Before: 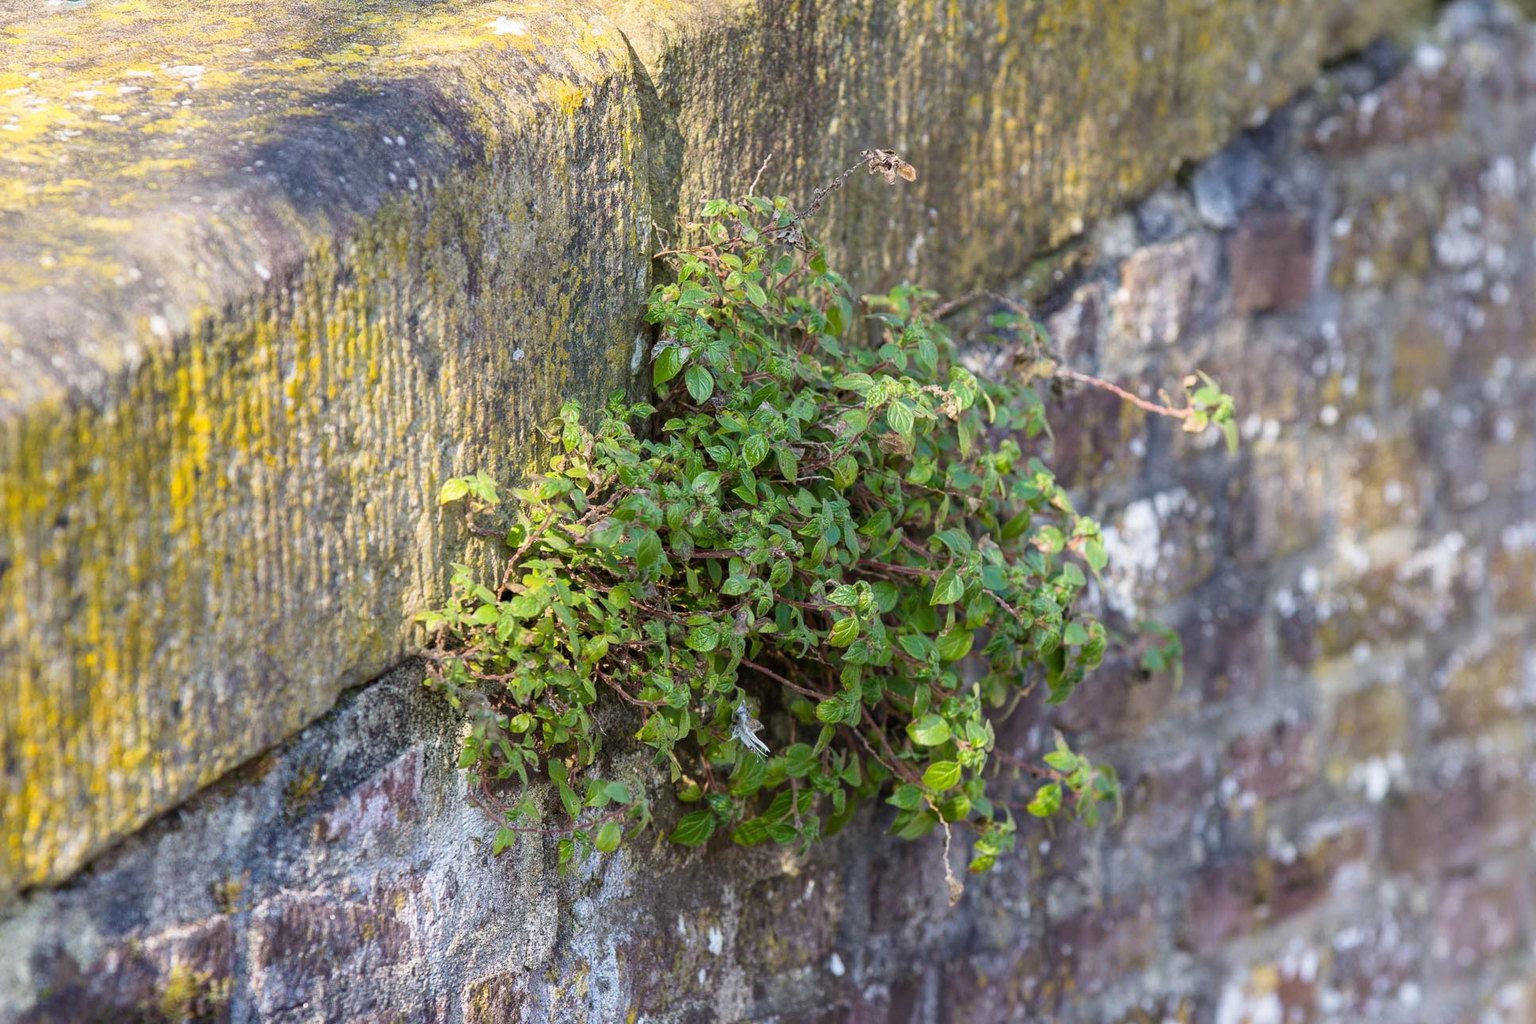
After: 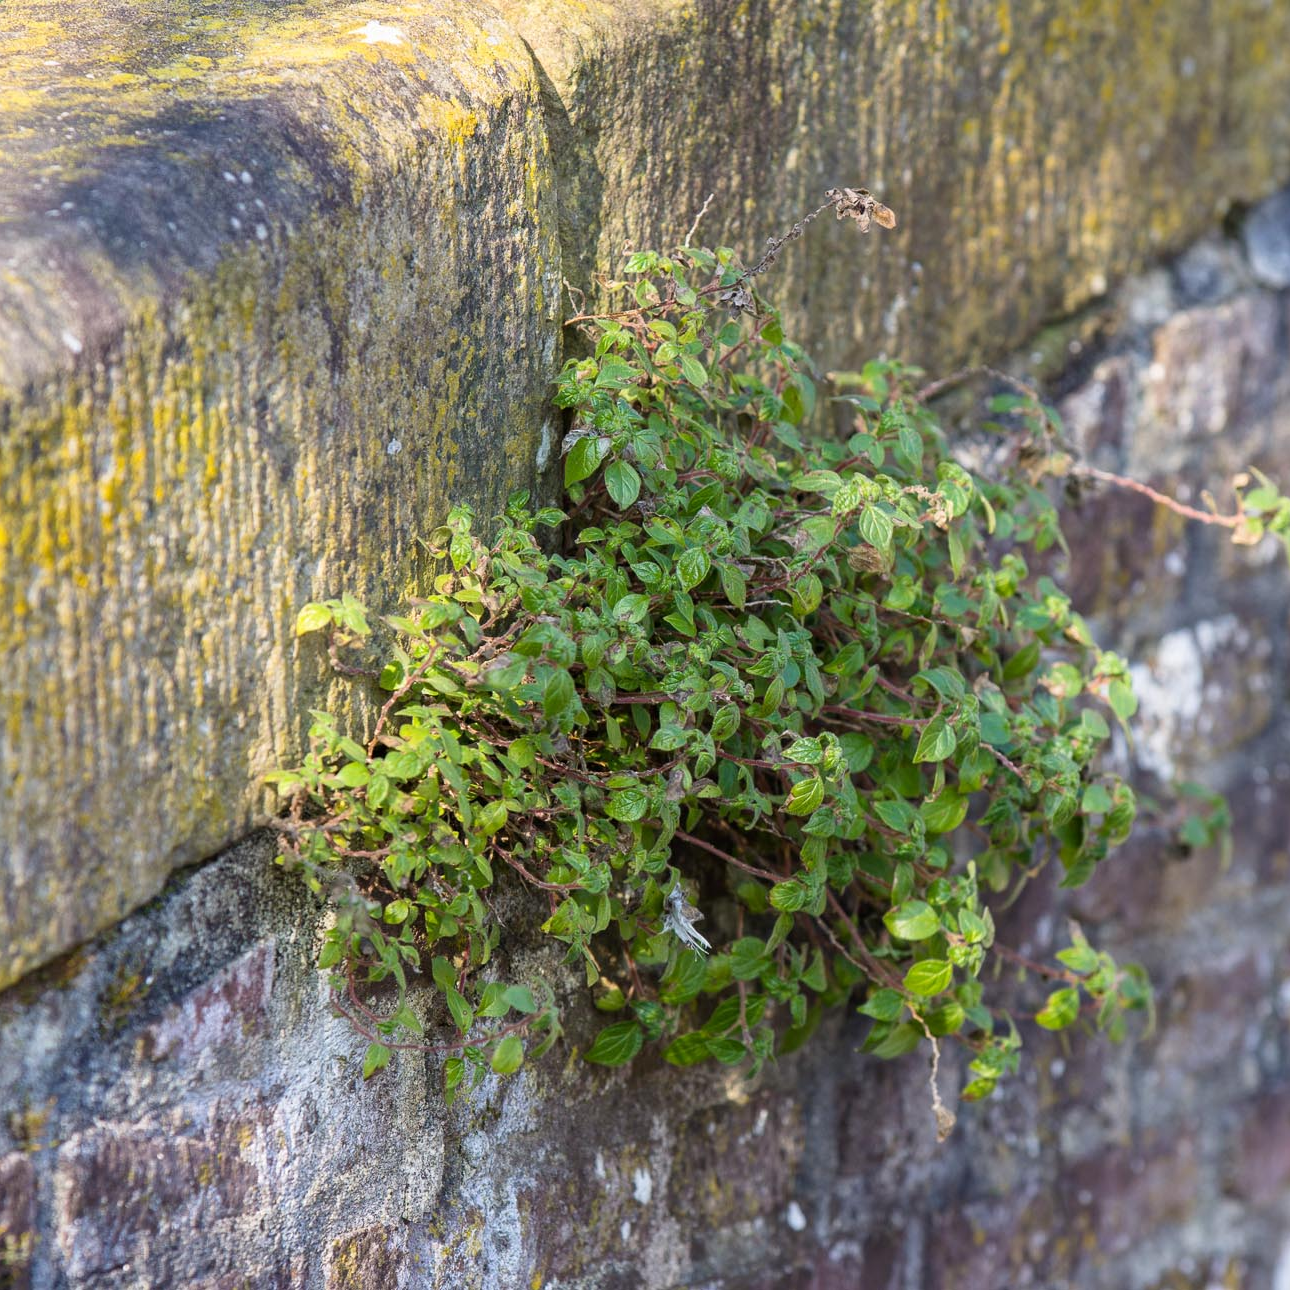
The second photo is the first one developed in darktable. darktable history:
crop and rotate: left 13.382%, right 19.939%
